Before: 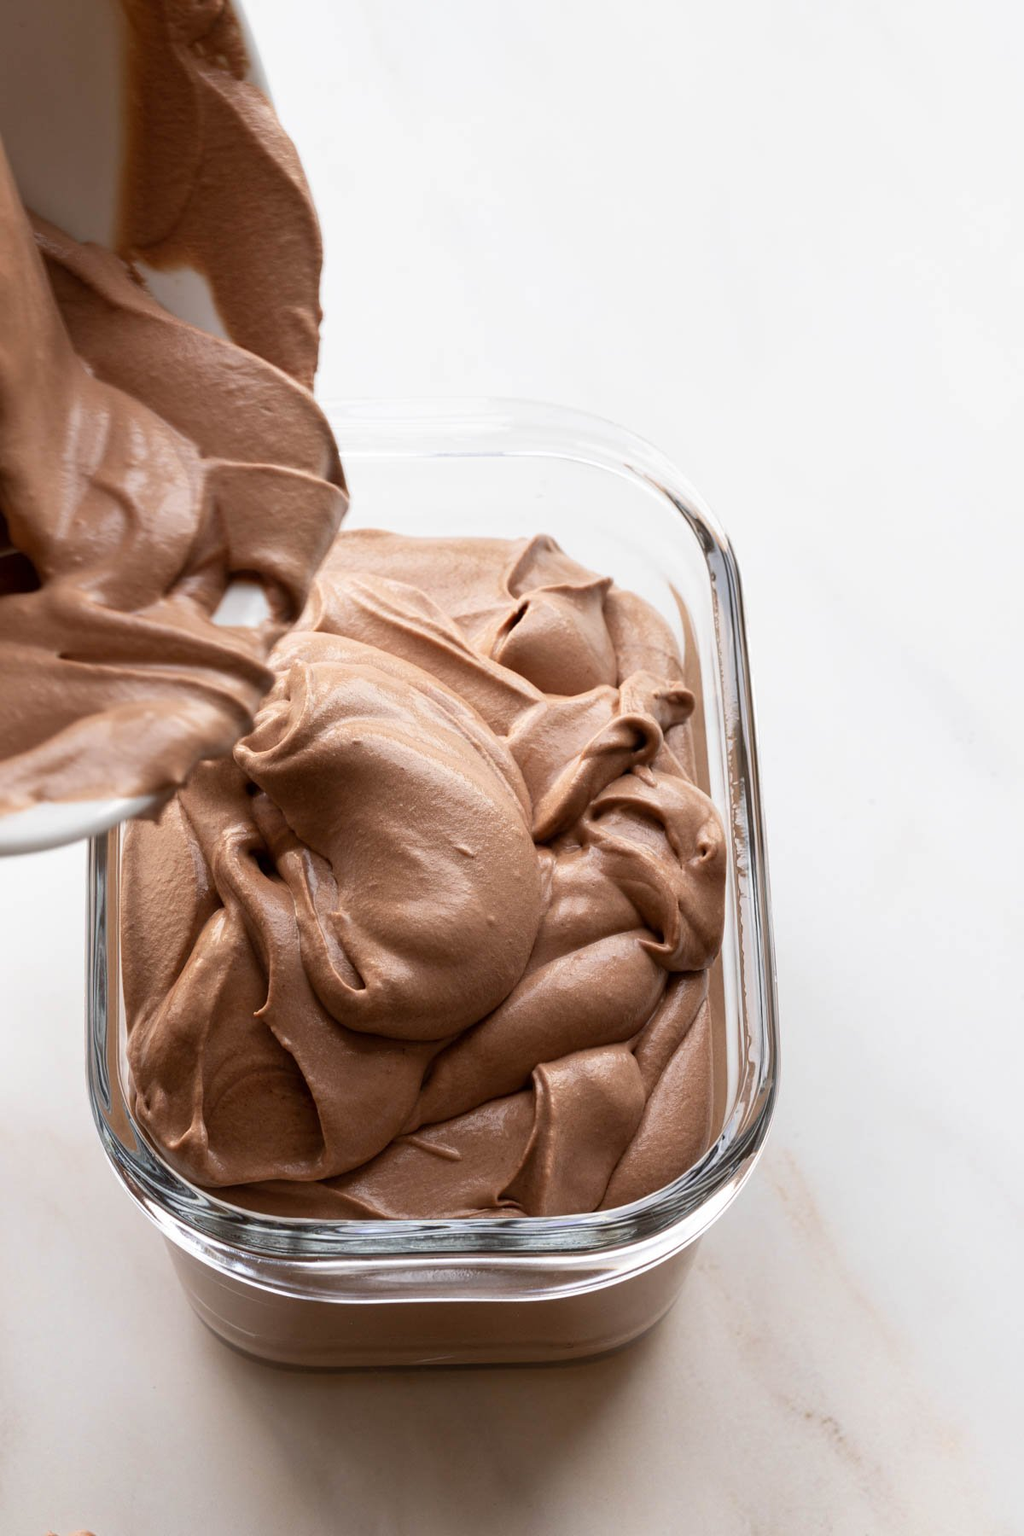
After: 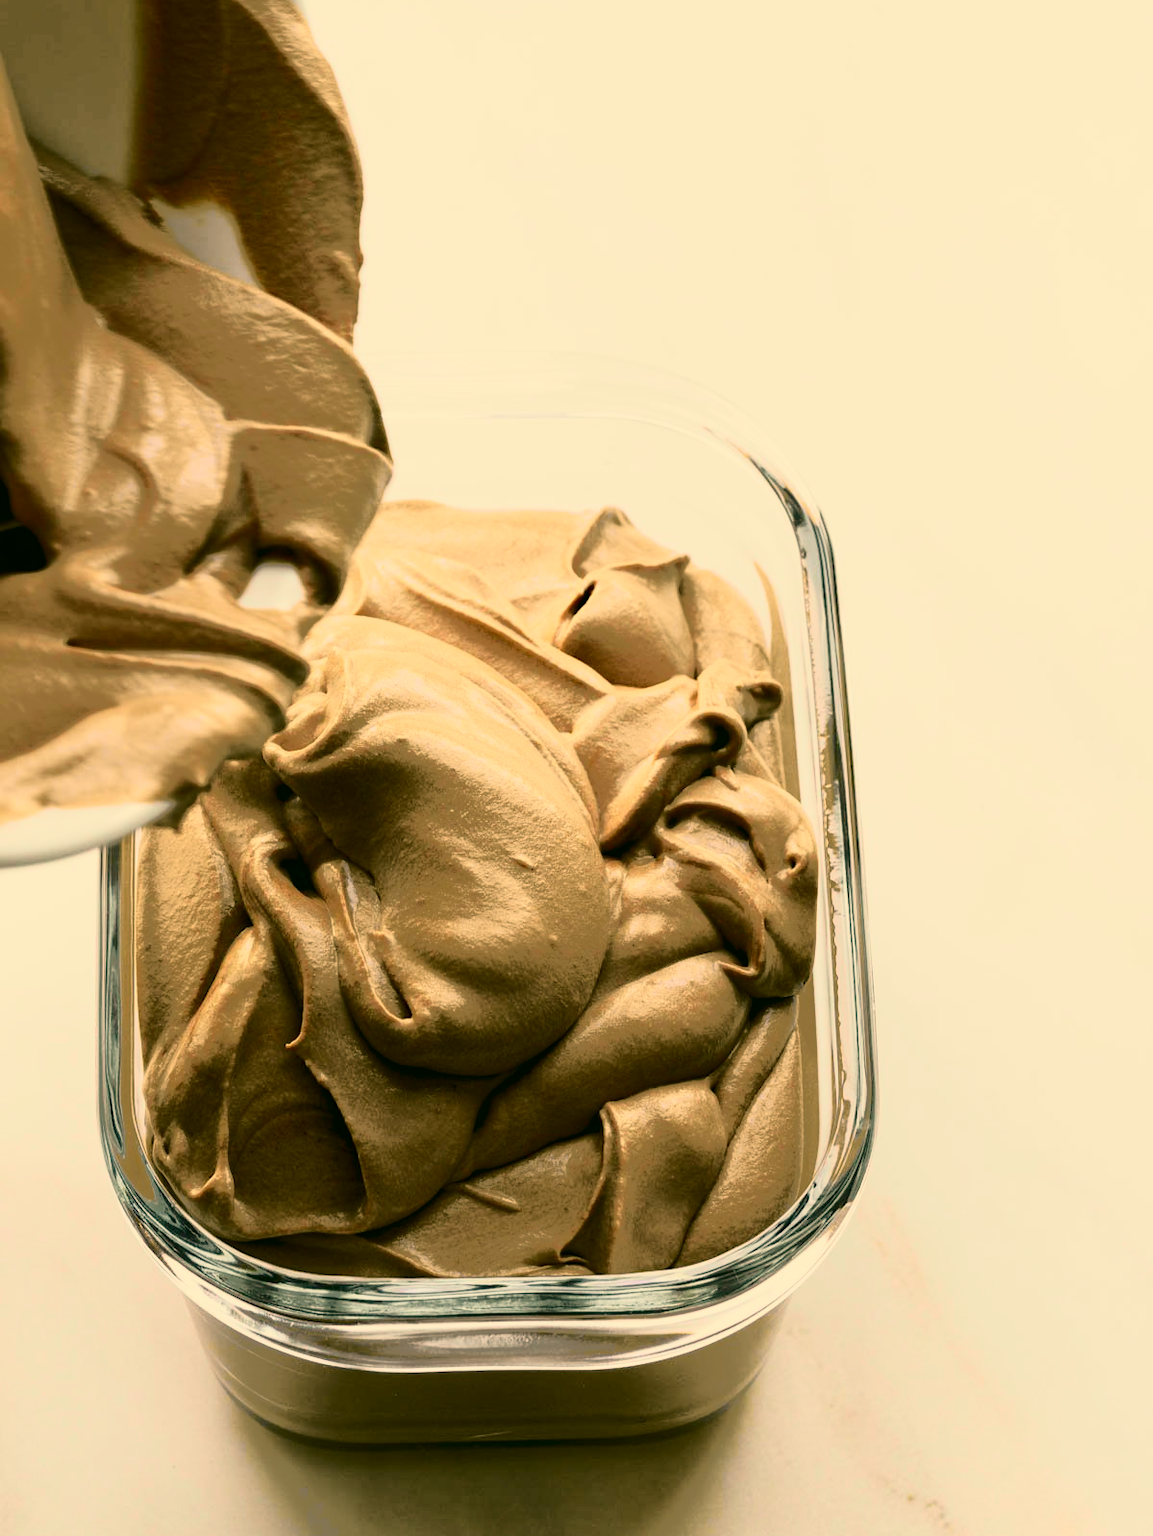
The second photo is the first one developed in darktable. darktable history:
color correction: highlights a* 5.3, highlights b* 24.26, shadows a* -15.58, shadows b* 4.02
crop and rotate: top 5.609%, bottom 5.609%
tone curve: curves: ch0 [(0, 0) (0.081, 0.033) (0.192, 0.124) (0.283, 0.238) (0.407, 0.476) (0.495, 0.521) (0.661, 0.756) (0.788, 0.87) (1, 0.951)]; ch1 [(0, 0) (0.161, 0.092) (0.35, 0.33) (0.392, 0.392) (0.427, 0.426) (0.479, 0.472) (0.505, 0.497) (0.521, 0.524) (0.567, 0.56) (0.583, 0.592) (0.625, 0.627) (0.678, 0.733) (1, 1)]; ch2 [(0, 0) (0.346, 0.362) (0.404, 0.427) (0.502, 0.499) (0.531, 0.523) (0.544, 0.561) (0.58, 0.59) (0.629, 0.642) (0.717, 0.678) (1, 1)], color space Lab, independent channels, preserve colors none
